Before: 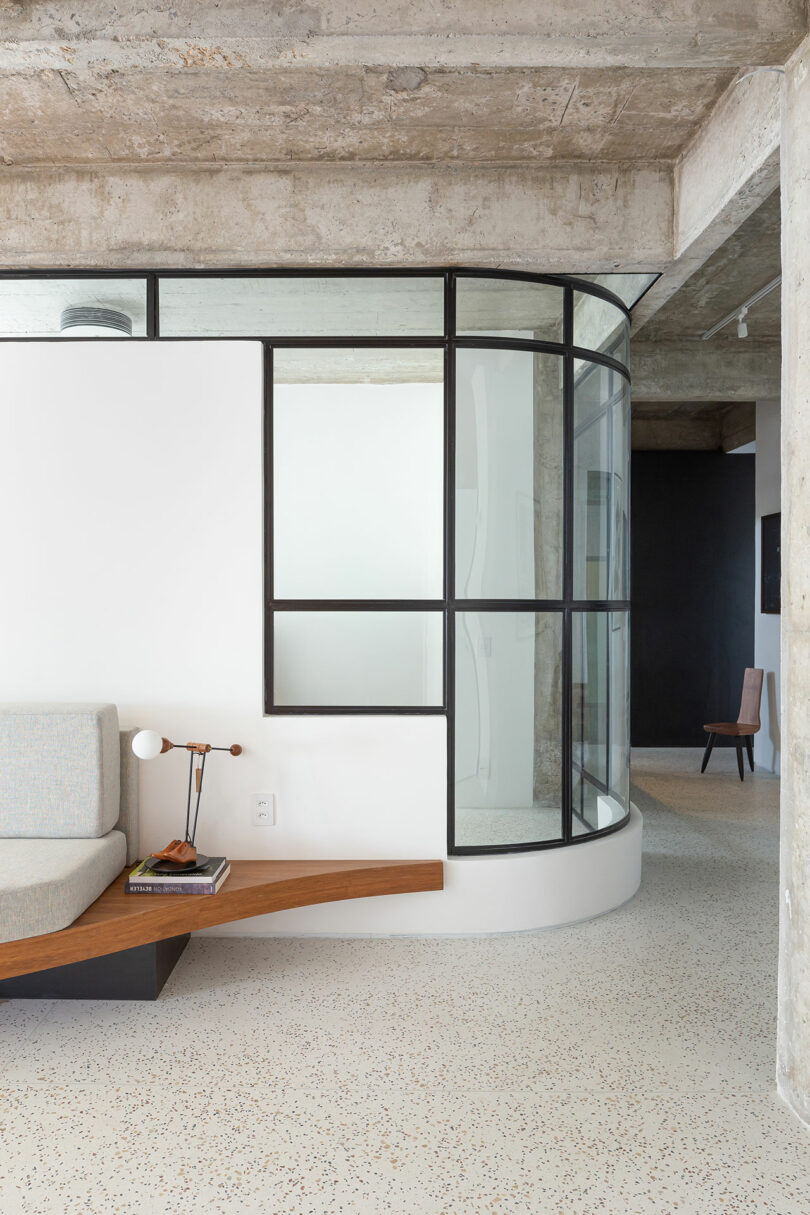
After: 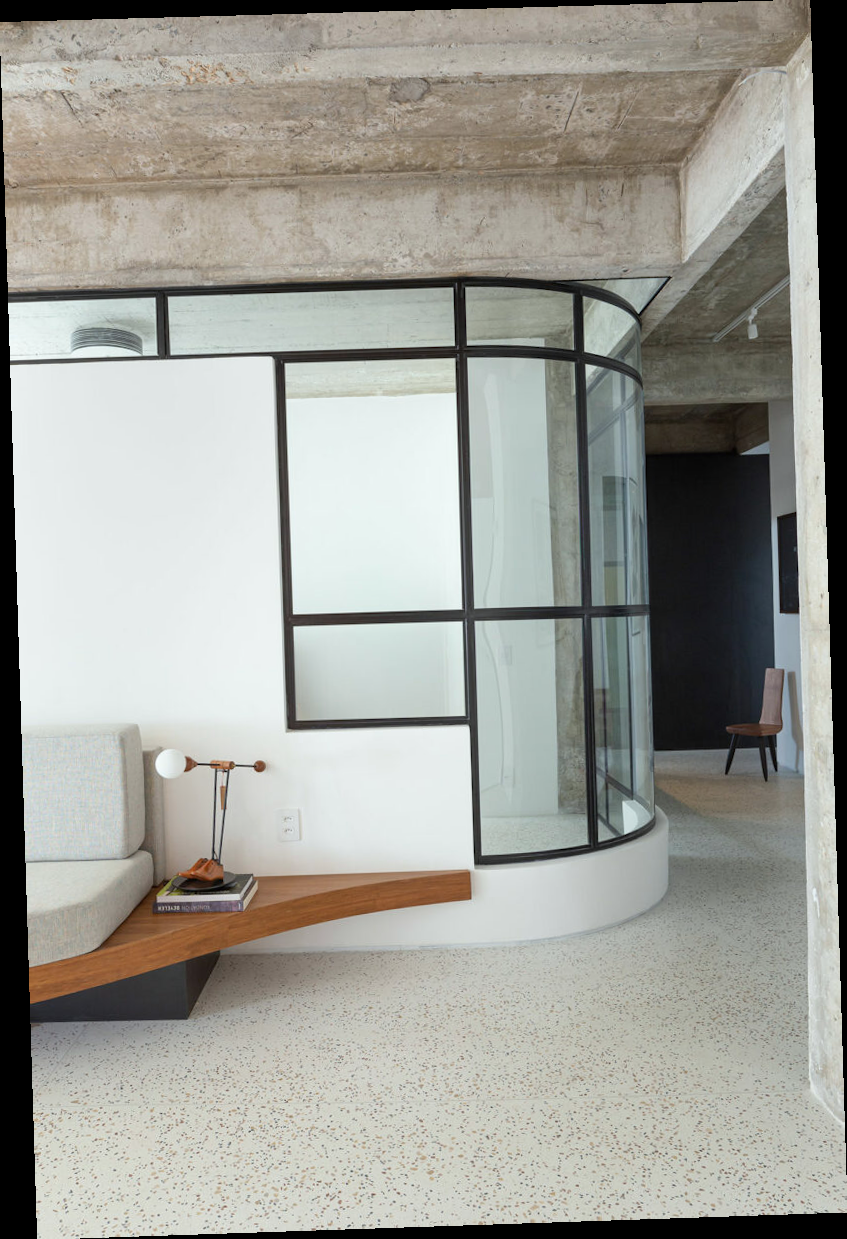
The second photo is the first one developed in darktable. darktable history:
white balance: red 0.978, blue 0.999
rotate and perspective: rotation -1.77°, lens shift (horizontal) 0.004, automatic cropping off
